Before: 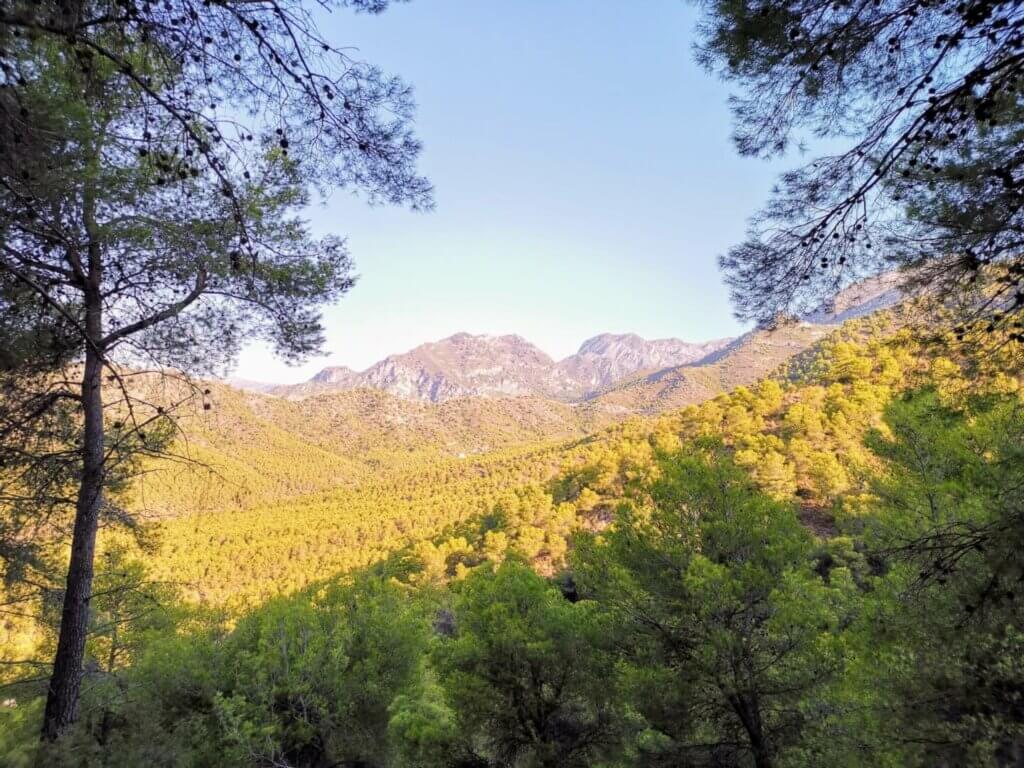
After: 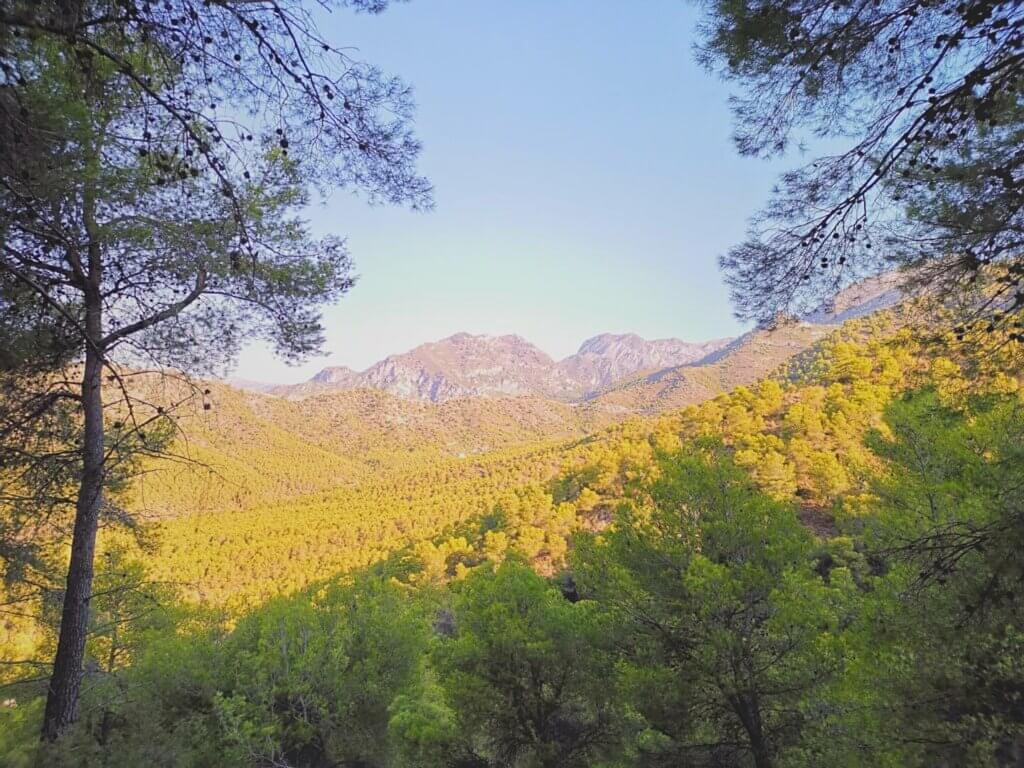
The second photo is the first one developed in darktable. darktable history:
sharpen: radius 1.864, amount 0.398, threshold 1.271
white balance: emerald 1
local contrast: detail 70%
